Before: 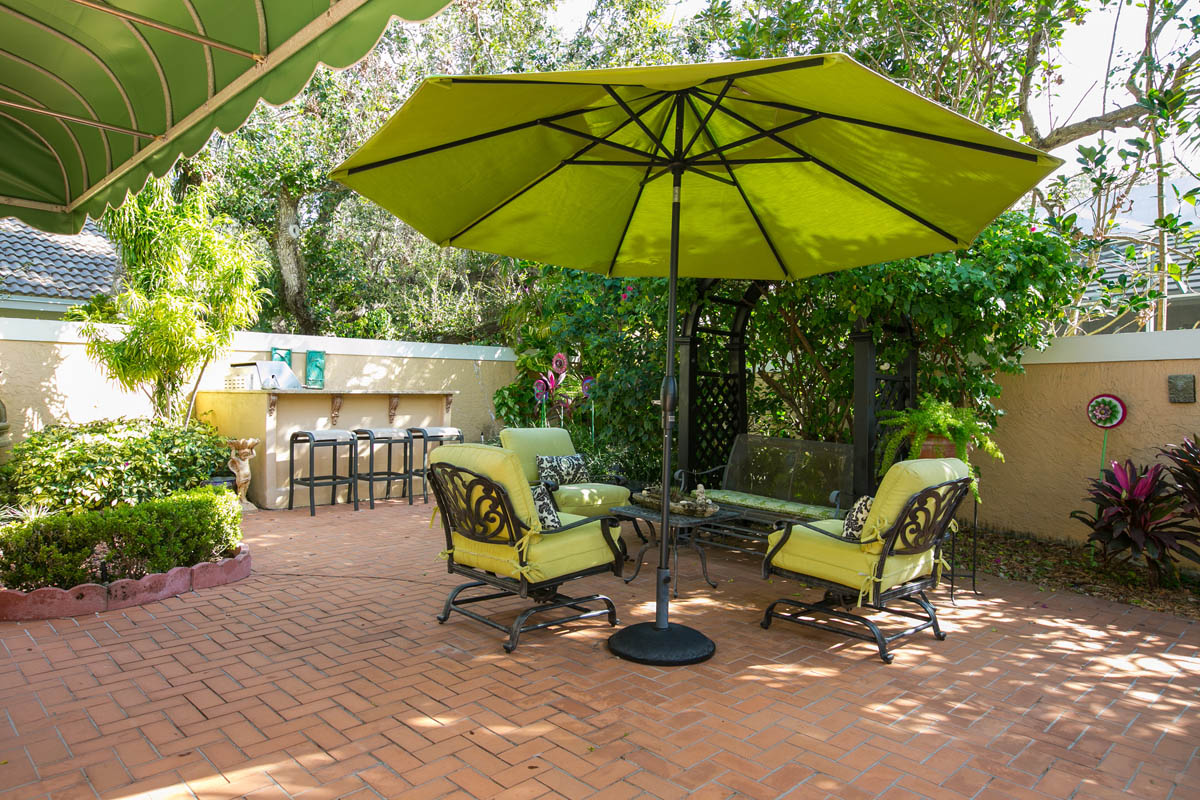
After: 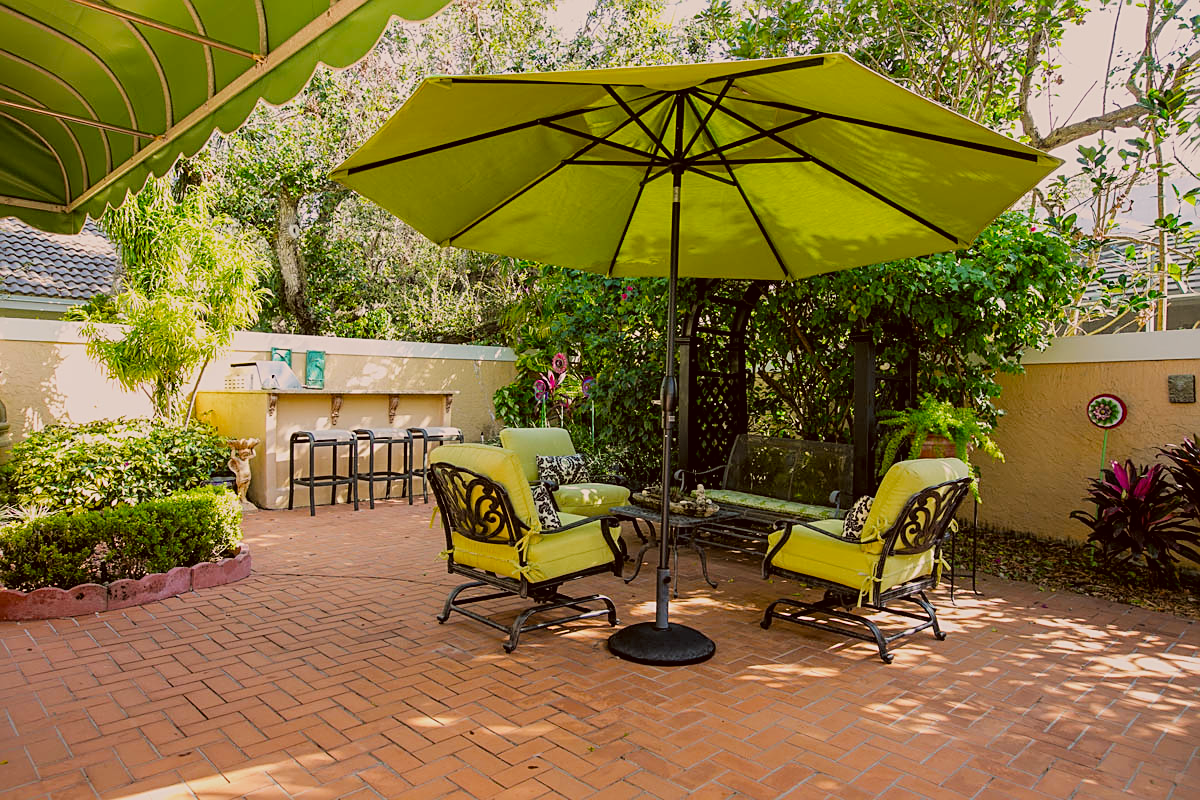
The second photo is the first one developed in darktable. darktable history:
sharpen: on, module defaults
filmic rgb: black relative exposure -7.75 EV, white relative exposure 4.4 EV, threshold 3 EV, hardness 3.76, latitude 38.11%, contrast 0.966, highlights saturation mix 10%, shadows ↔ highlights balance 4.59%, color science v4 (2020), enable highlight reconstruction true
color correction: highlights a* 6.27, highlights b* 8.19, shadows a* 5.94, shadows b* 7.23, saturation 0.9
